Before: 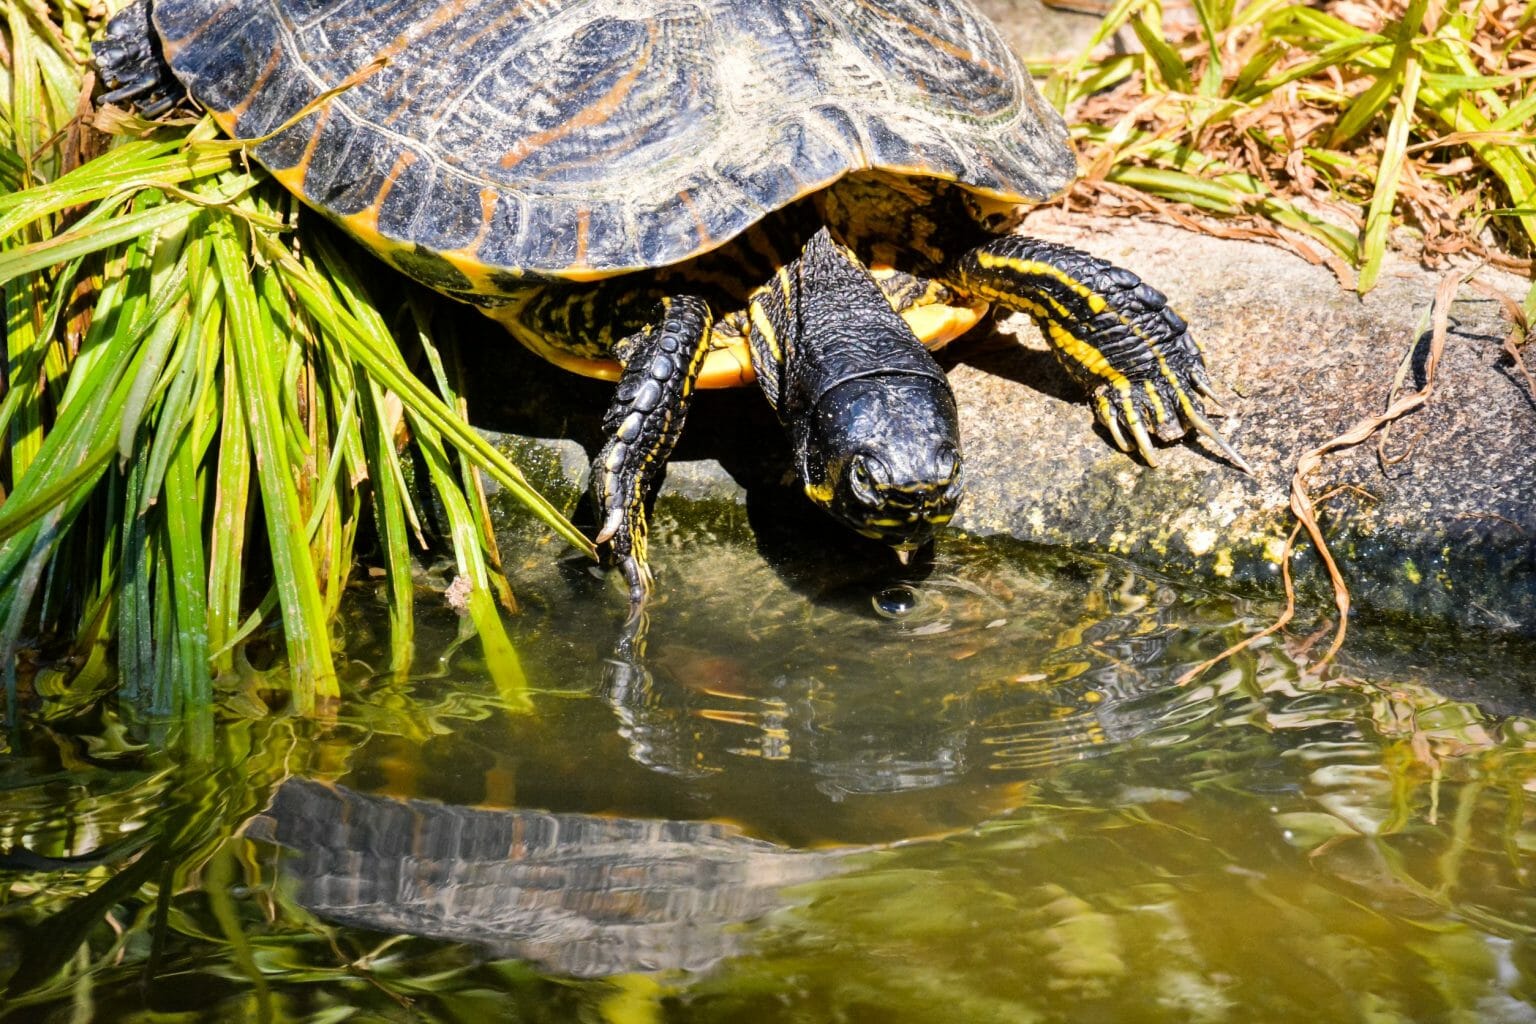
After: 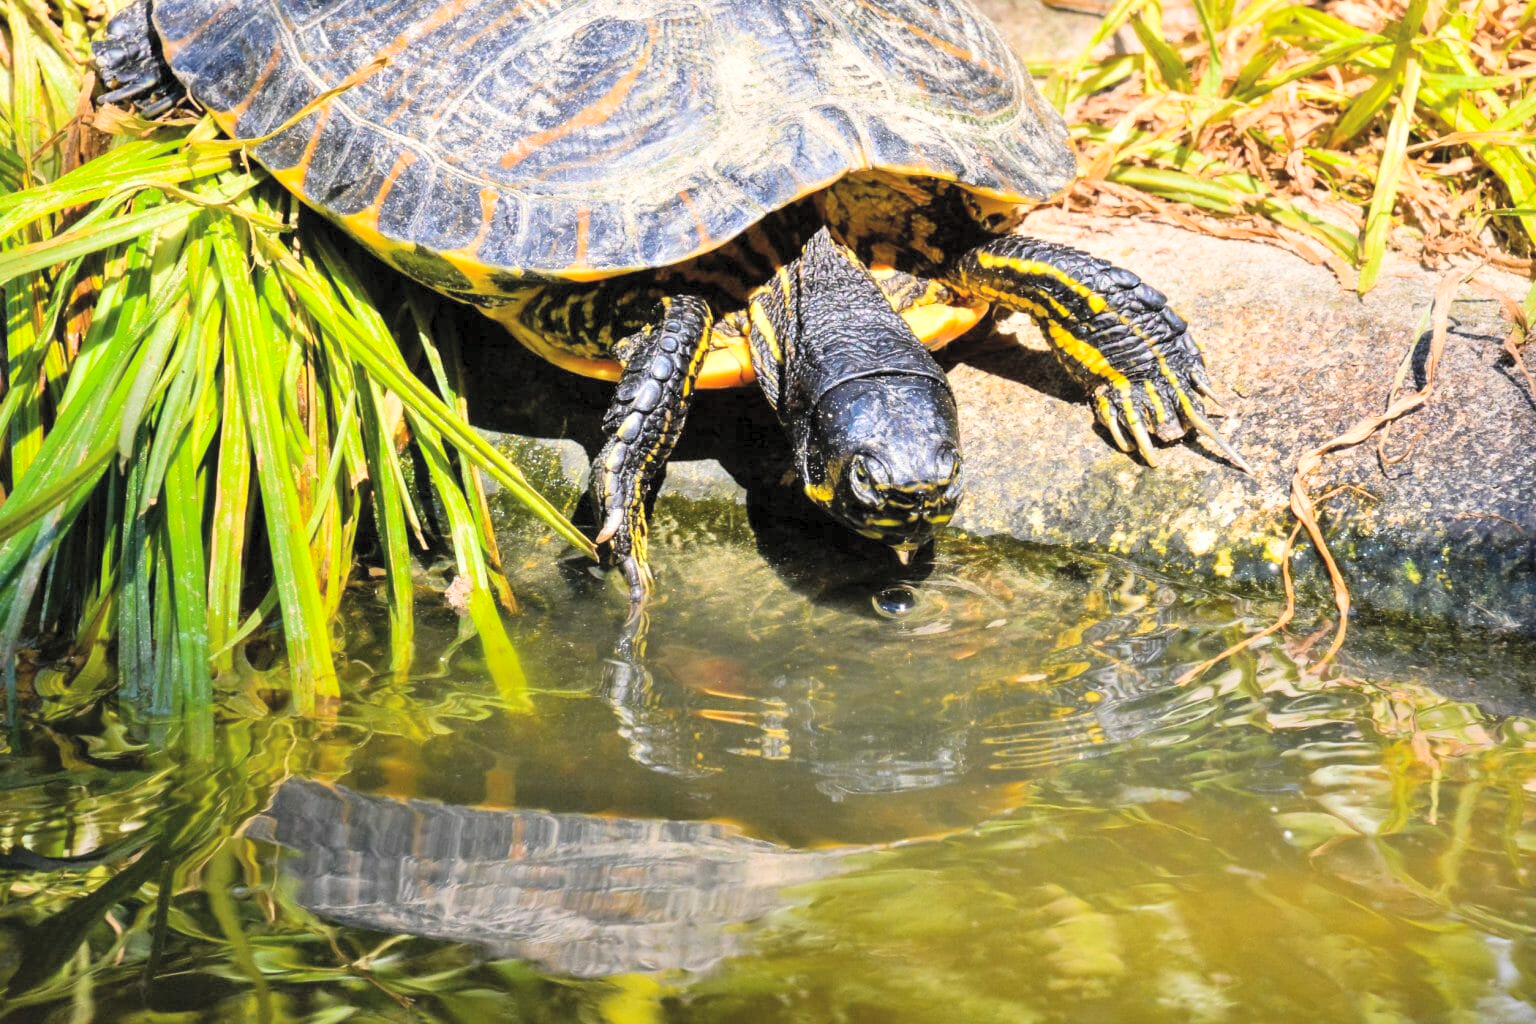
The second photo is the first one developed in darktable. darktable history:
contrast brightness saturation: contrast 0.1, brightness 0.313, saturation 0.141
